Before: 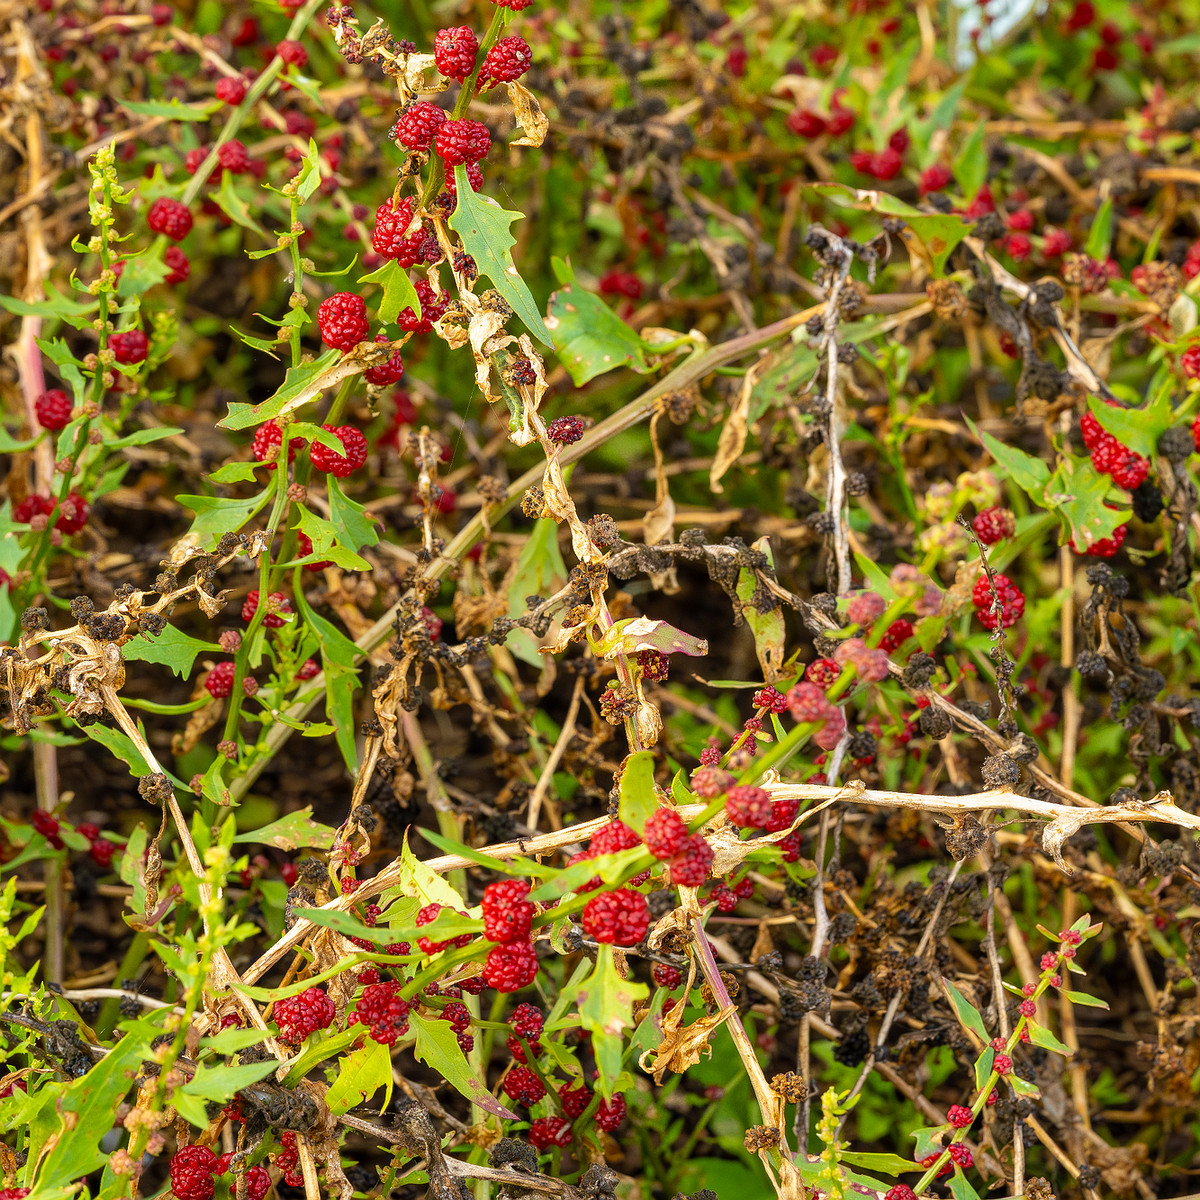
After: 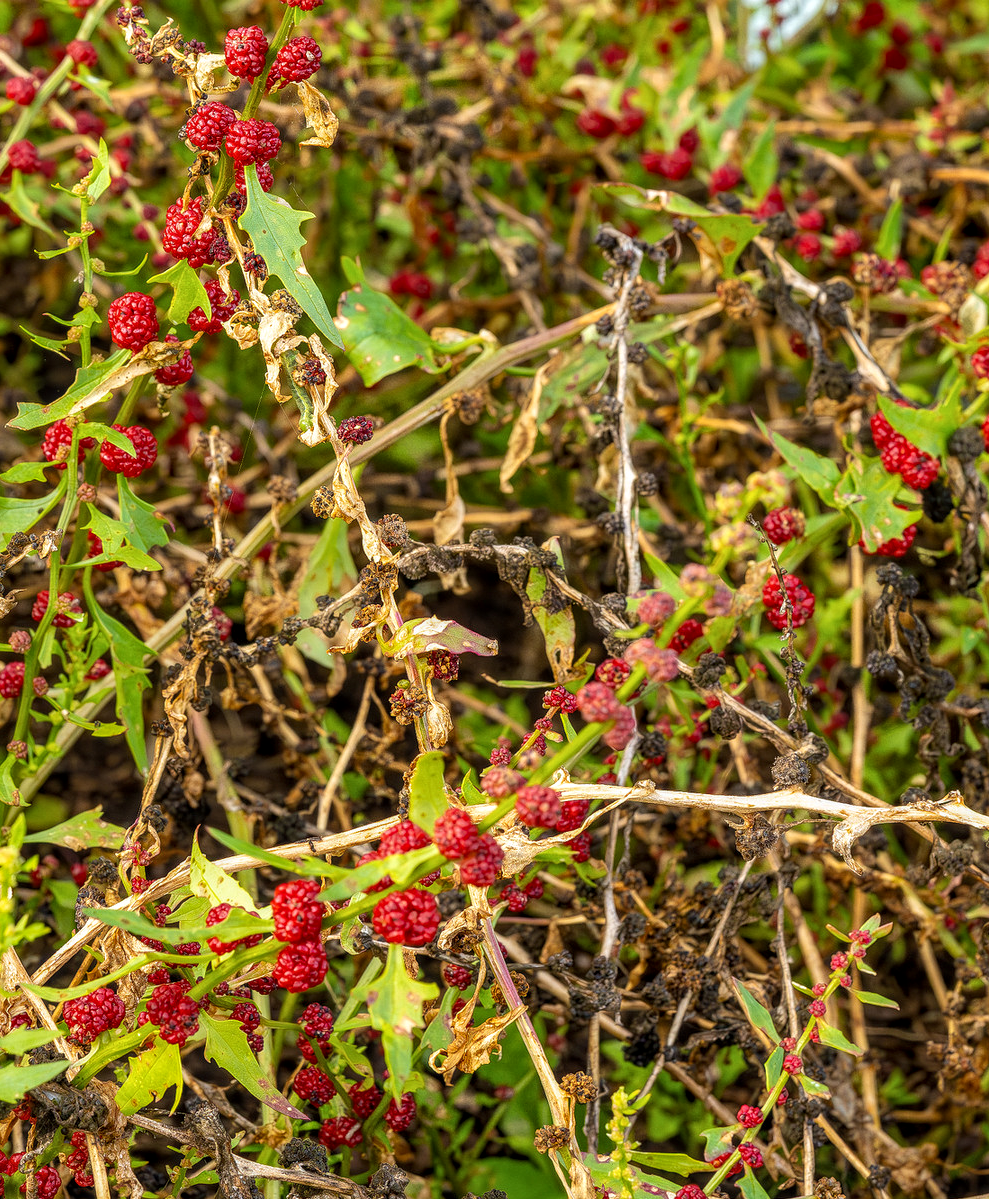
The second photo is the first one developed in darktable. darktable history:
crop: left 17.582%, bottom 0.031%
local contrast: on, module defaults
